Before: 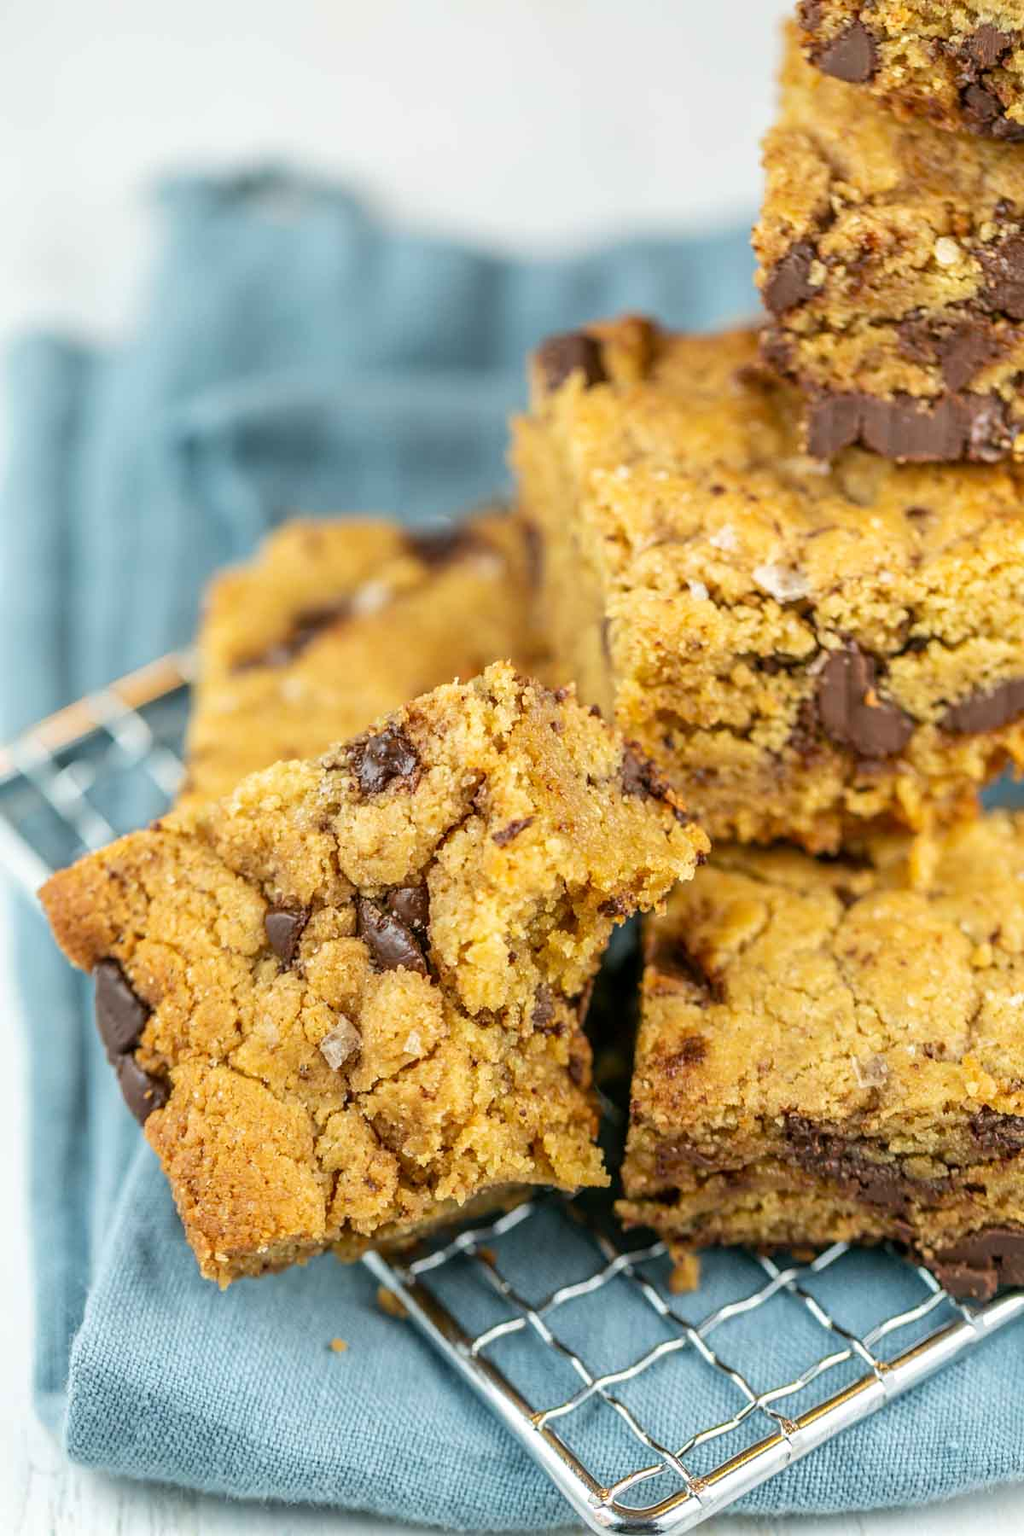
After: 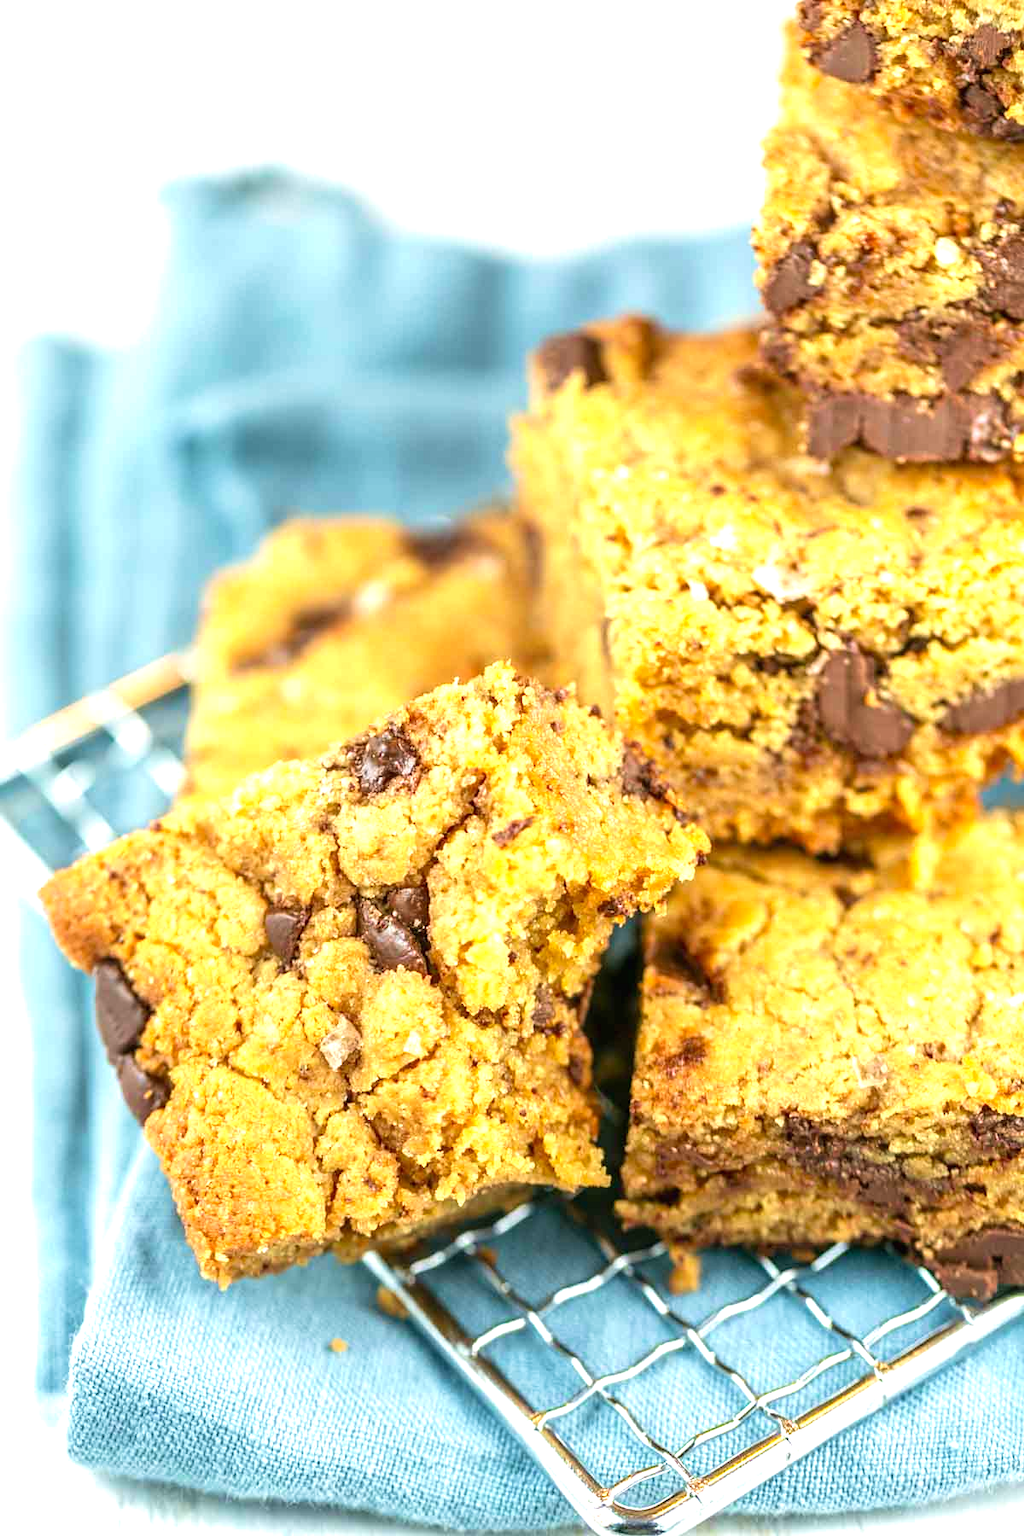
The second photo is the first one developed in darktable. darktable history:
exposure: black level correction 0, exposure 0.876 EV, compensate highlight preservation false
contrast brightness saturation: contrast -0.014, brightness -0.007, saturation 0.041
velvia: on, module defaults
